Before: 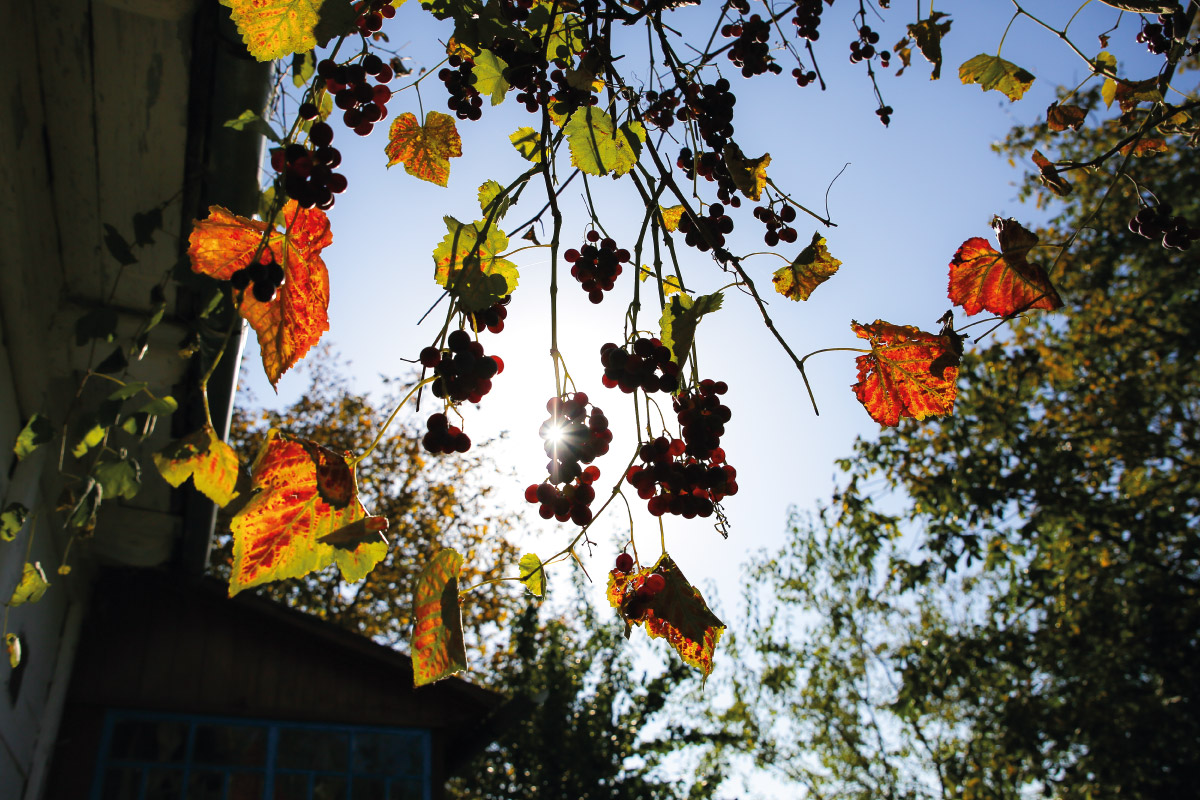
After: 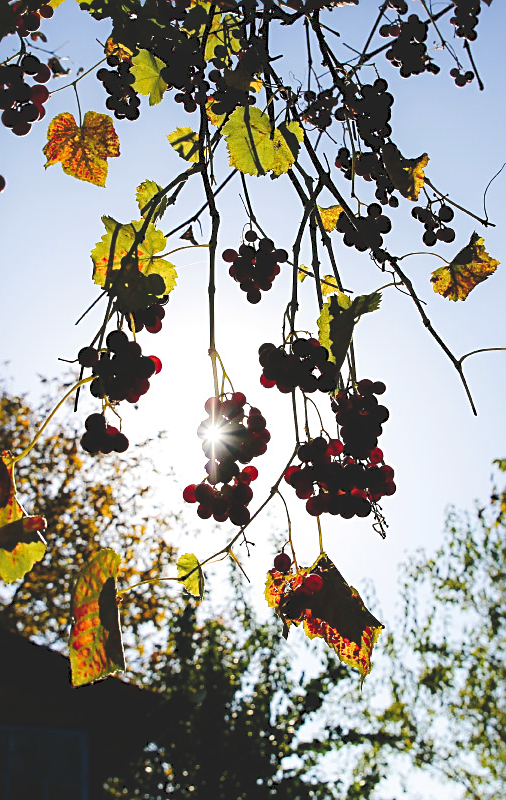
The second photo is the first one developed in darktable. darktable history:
sharpen: on, module defaults
color balance rgb: global vibrance 6.81%, saturation formula JzAzBz (2021)
tone curve: curves: ch0 [(0, 0) (0.003, 0.139) (0.011, 0.14) (0.025, 0.138) (0.044, 0.14) (0.069, 0.149) (0.1, 0.161) (0.136, 0.179) (0.177, 0.203) (0.224, 0.245) (0.277, 0.302) (0.335, 0.382) (0.399, 0.461) (0.468, 0.546) (0.543, 0.614) (0.623, 0.687) (0.709, 0.758) (0.801, 0.84) (0.898, 0.912) (1, 1)], preserve colors none
crop: left 28.583%, right 29.231%
